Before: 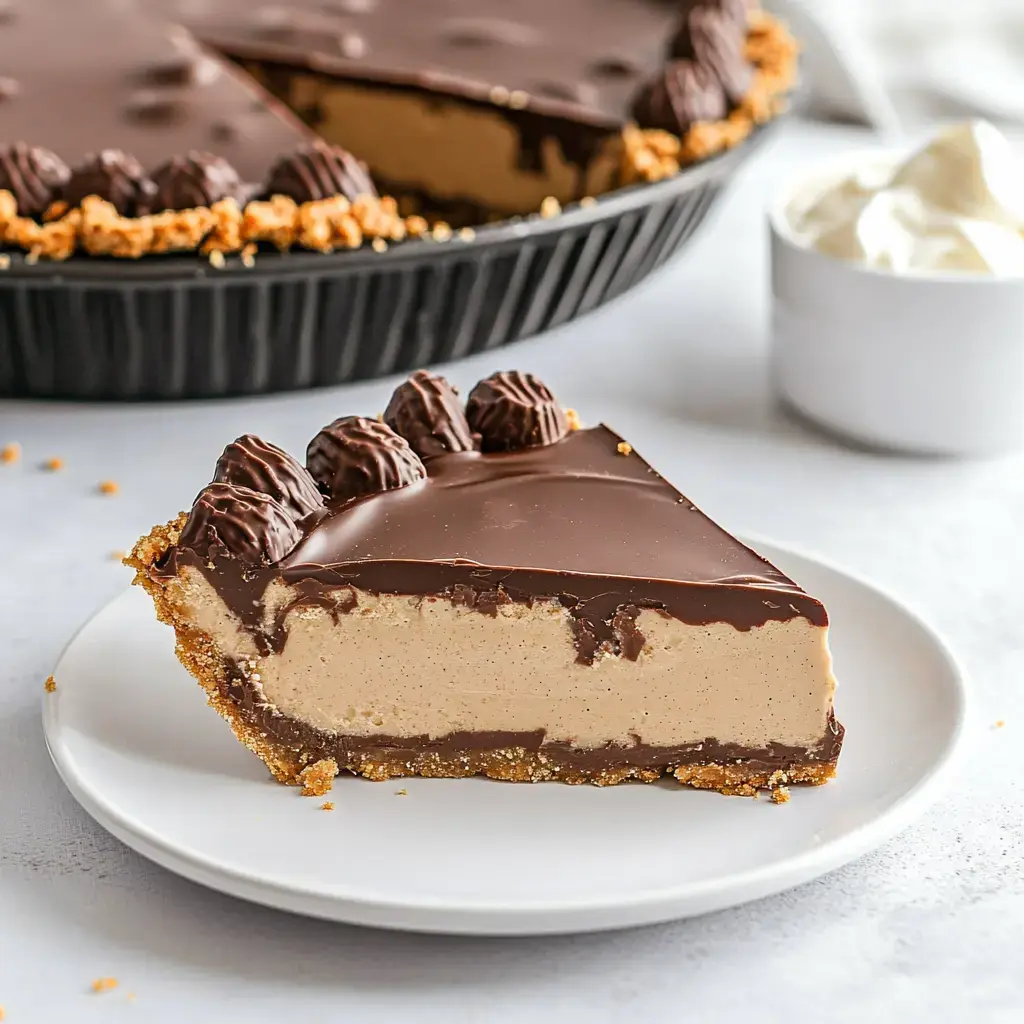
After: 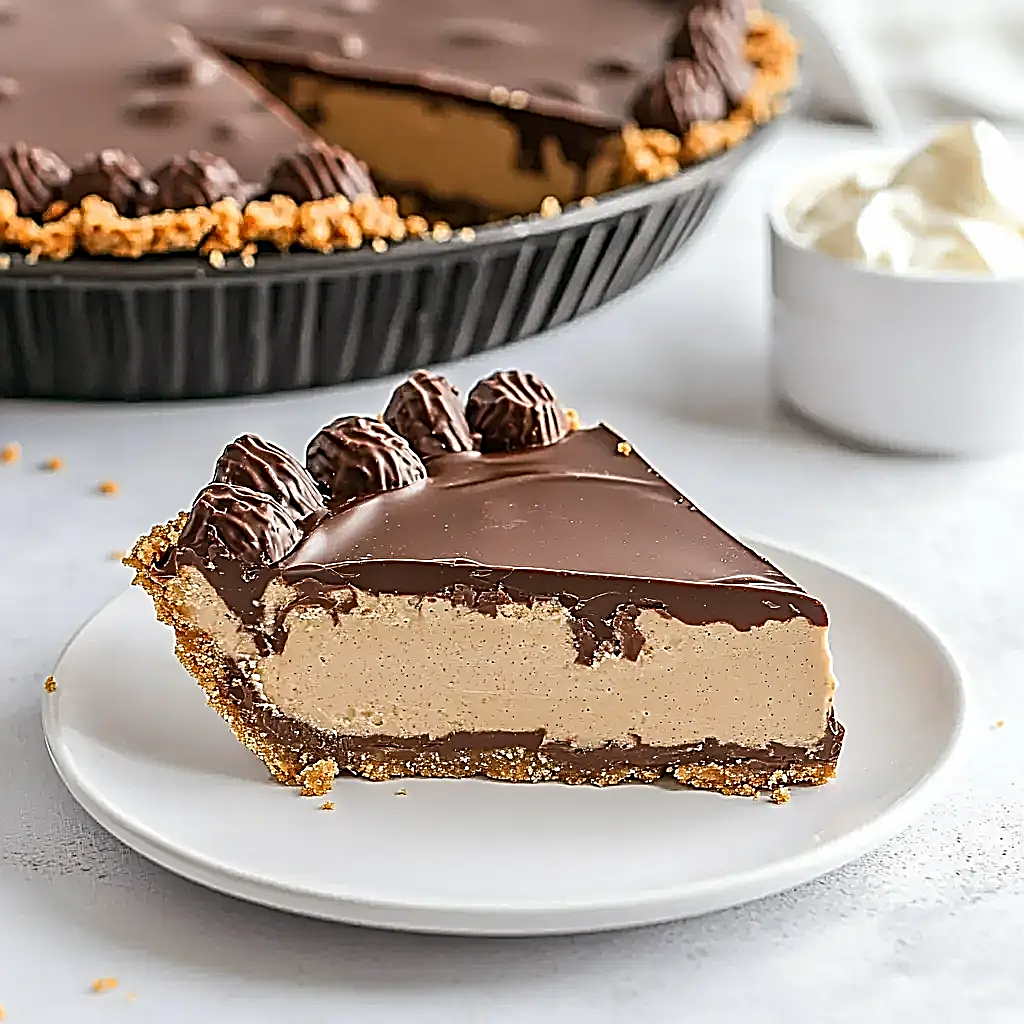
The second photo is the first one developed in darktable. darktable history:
sharpen: amount 1.988
